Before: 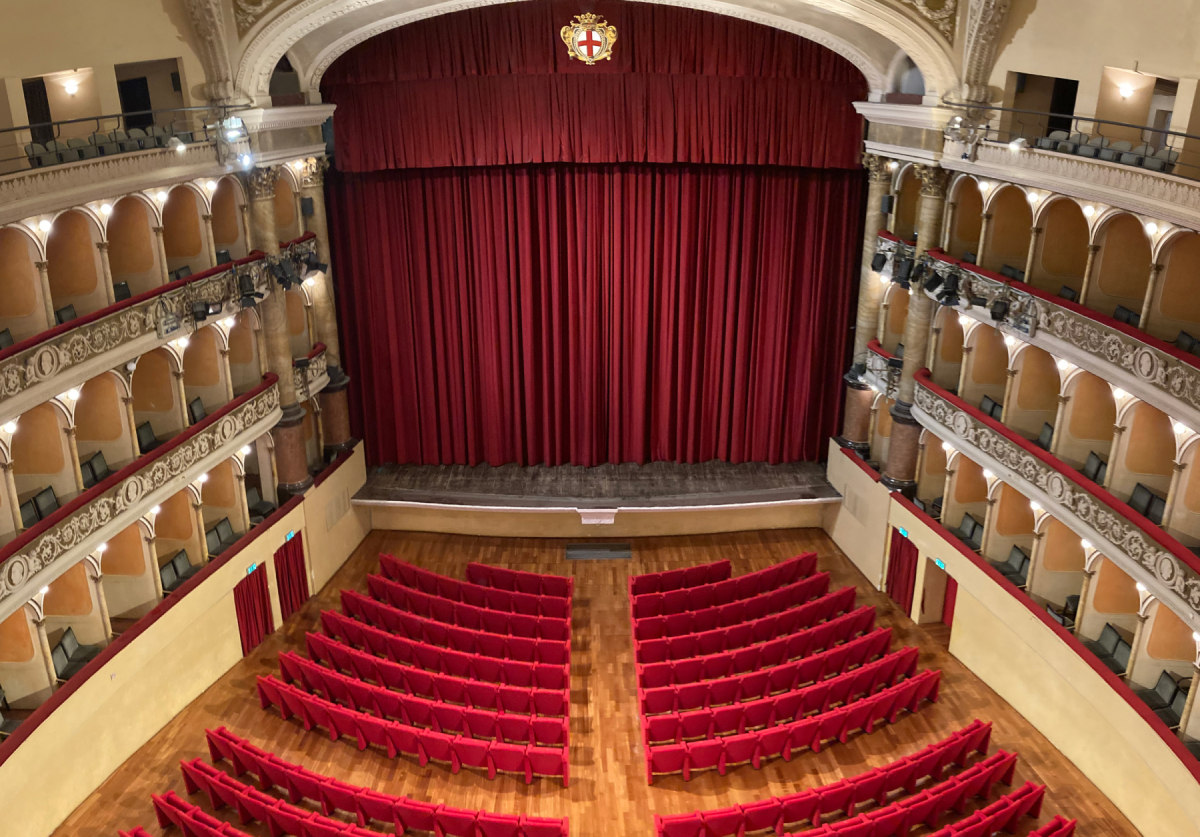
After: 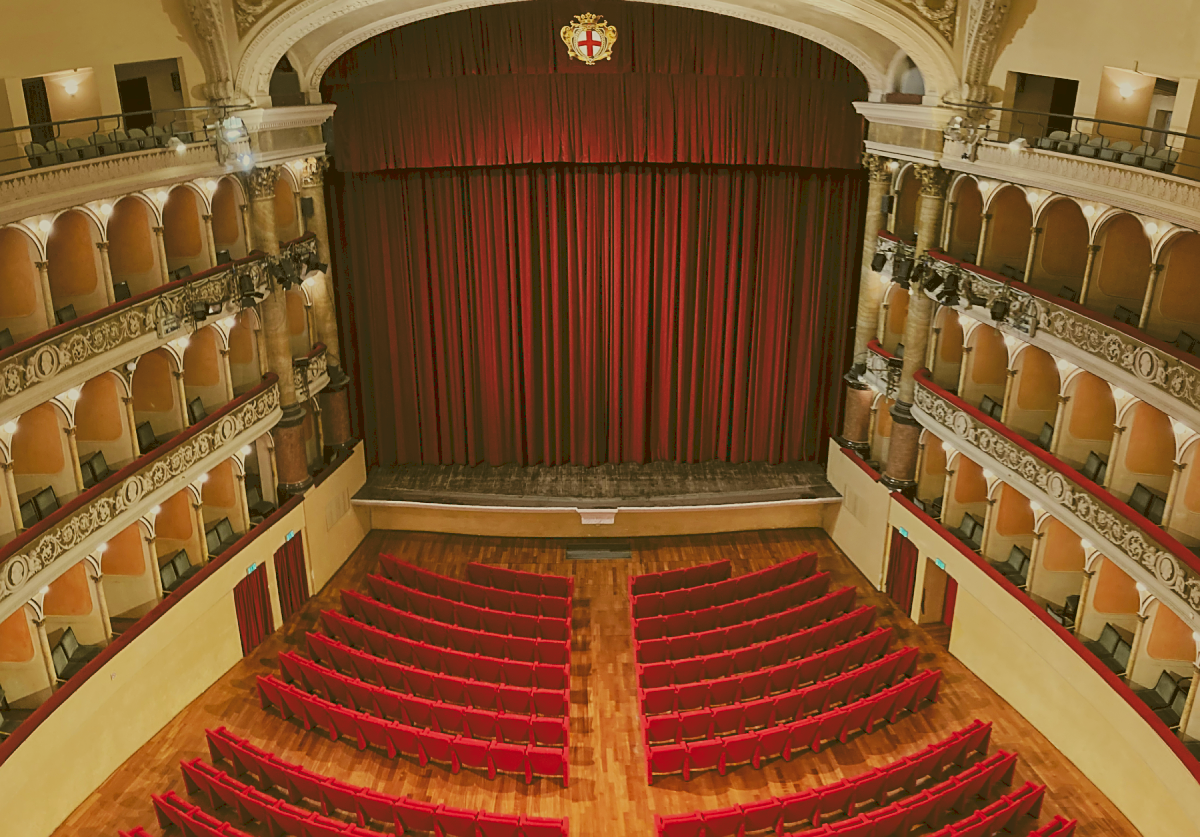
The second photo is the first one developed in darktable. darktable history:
color correction: highlights a* -1.32, highlights b* 9.97, shadows a* 0.689, shadows b* 20.02
tone curve: curves: ch0 [(0, 0) (0.003, 0.183) (0.011, 0.183) (0.025, 0.184) (0.044, 0.188) (0.069, 0.197) (0.1, 0.204) (0.136, 0.212) (0.177, 0.226) (0.224, 0.24) (0.277, 0.273) (0.335, 0.322) (0.399, 0.388) (0.468, 0.468) (0.543, 0.579) (0.623, 0.686) (0.709, 0.792) (0.801, 0.877) (0.898, 0.939) (1, 1)], preserve colors none
sharpen: on, module defaults
filmic rgb: black relative exposure -4.43 EV, white relative exposure 6.6 EV, hardness 1.82, contrast 0.5, iterations of high-quality reconstruction 0
